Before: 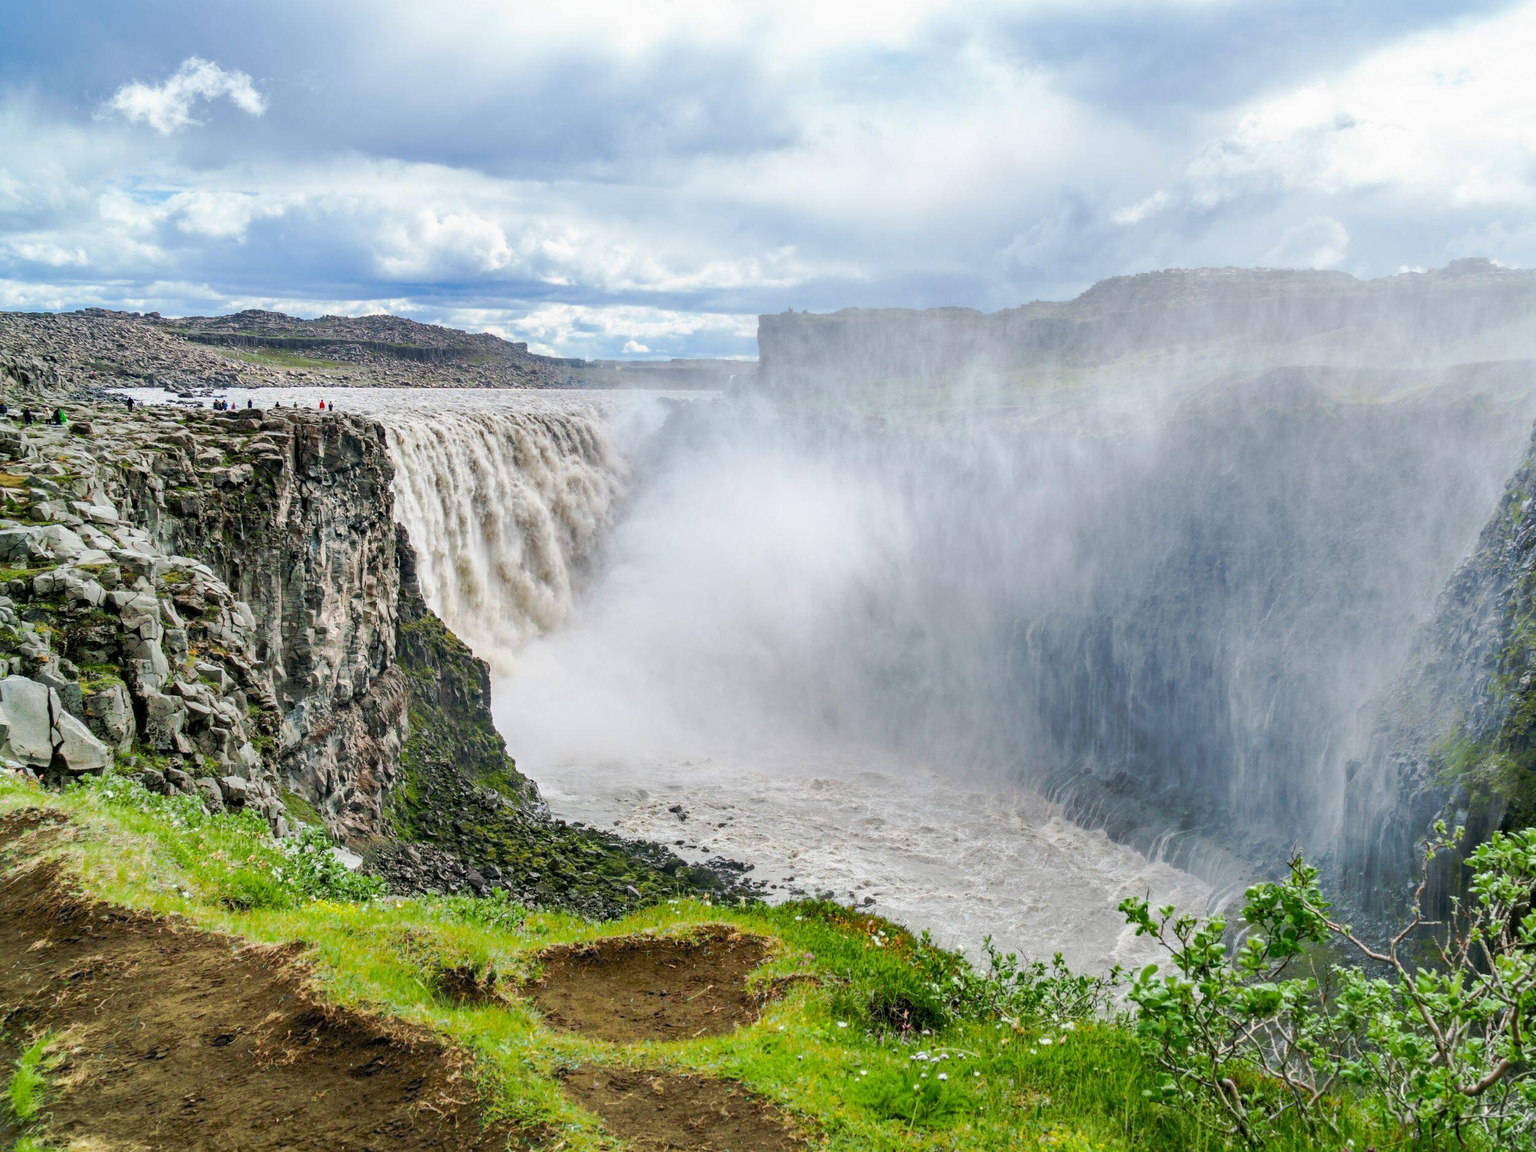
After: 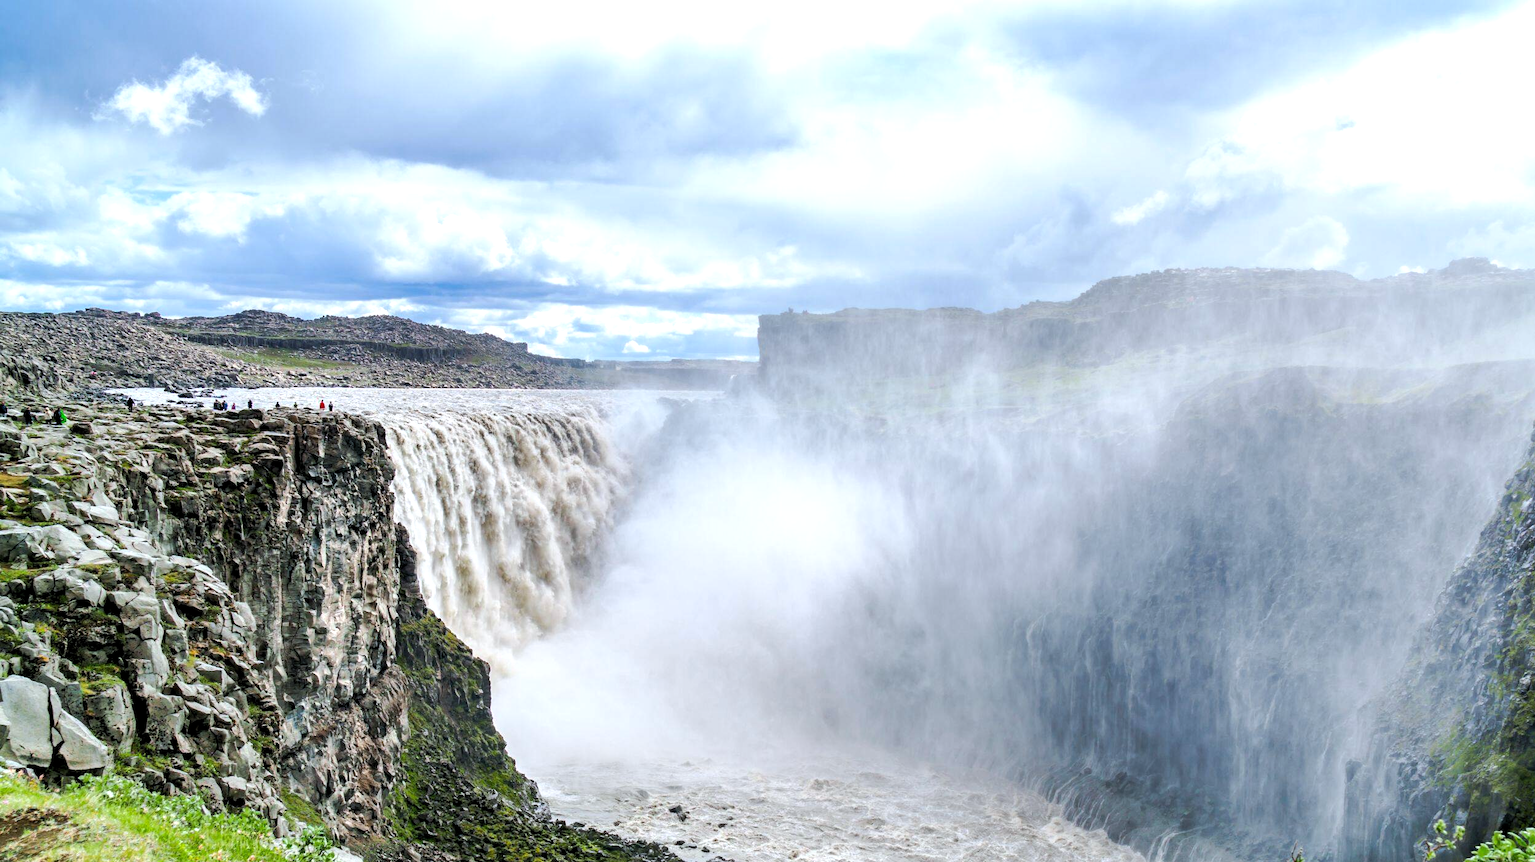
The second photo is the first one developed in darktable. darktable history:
levels: levels [0.055, 0.477, 0.9]
crop: bottom 24.967%
white balance: red 0.98, blue 1.034
